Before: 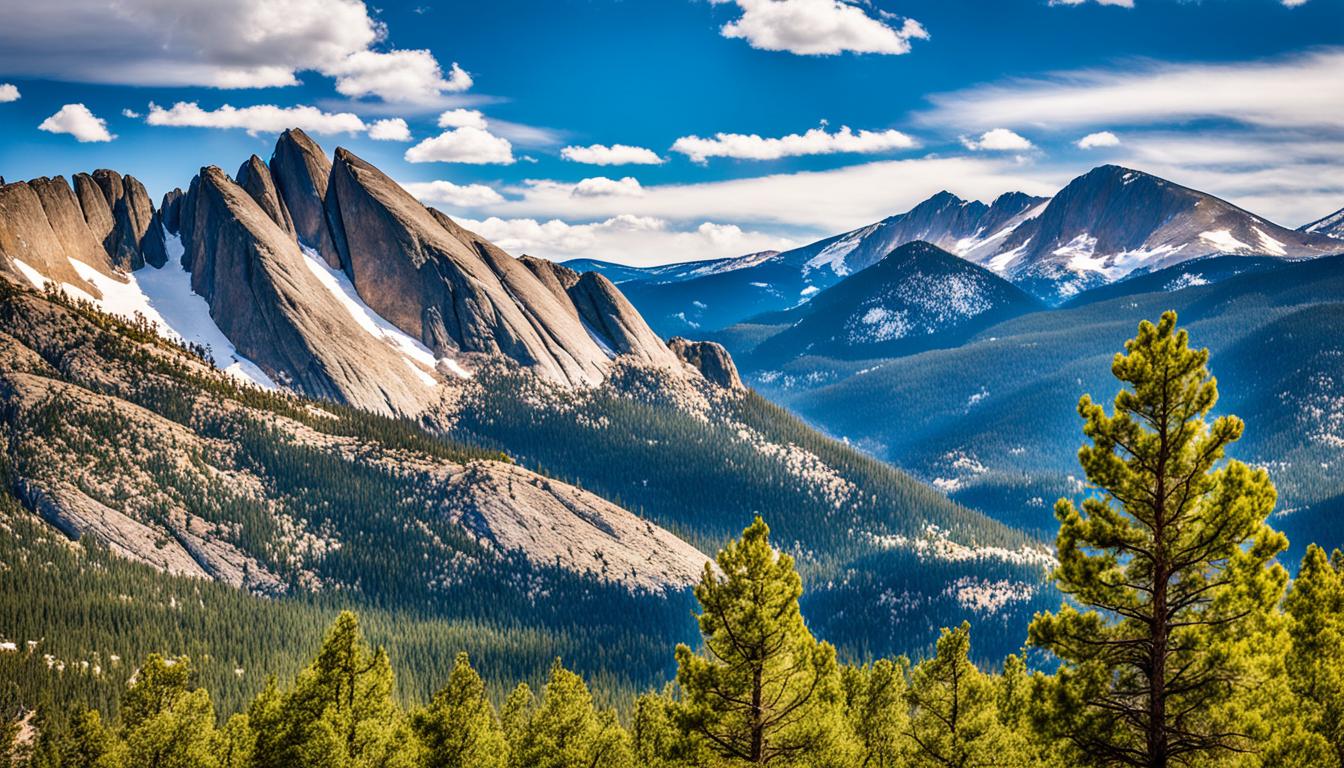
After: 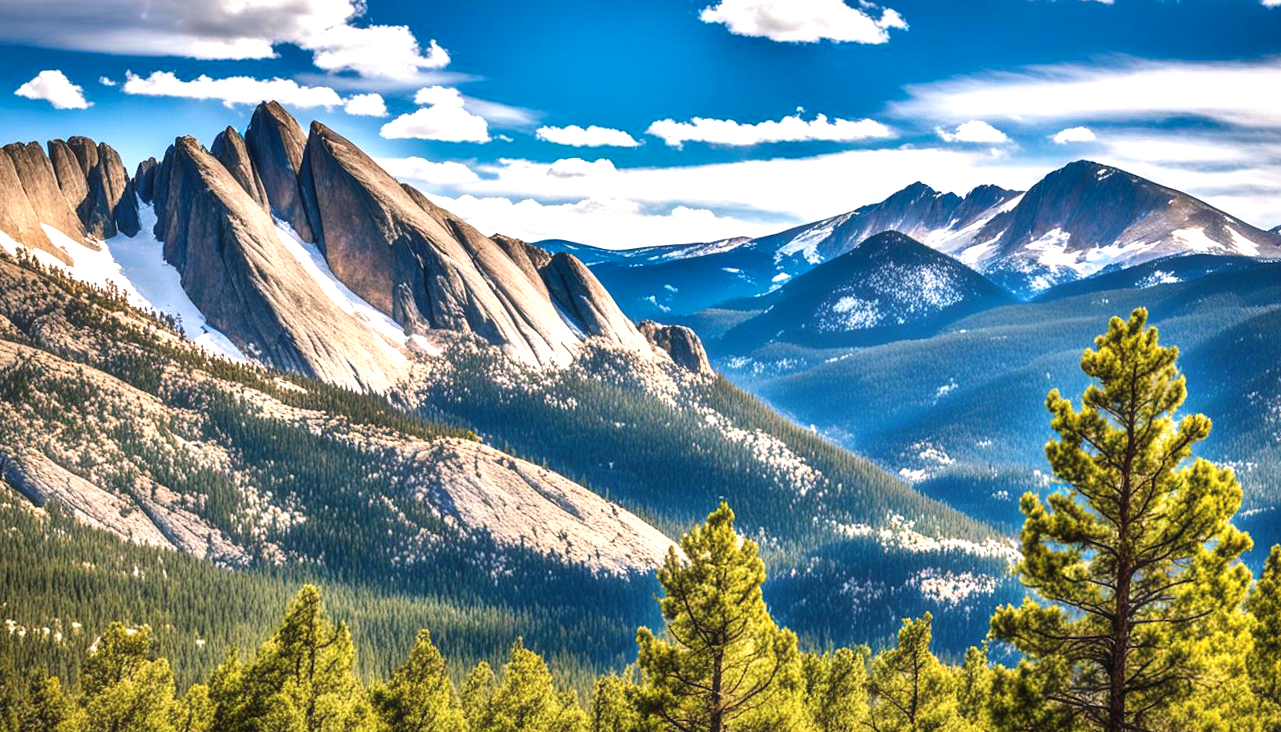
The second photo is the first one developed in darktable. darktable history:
shadows and highlights: shadows 52.86, soften with gaussian
exposure: exposure 0.604 EV, compensate exposure bias true, compensate highlight preservation false
haze removal: strength -0.055, compatibility mode true, adaptive false
crop and rotate: angle -1.61°
